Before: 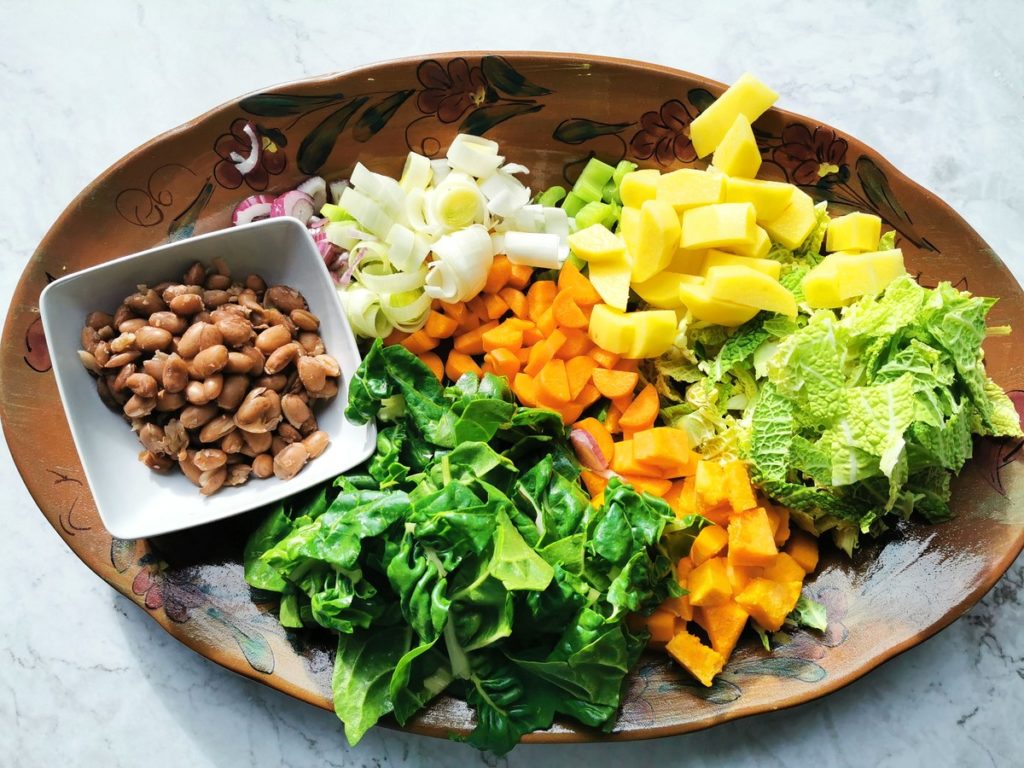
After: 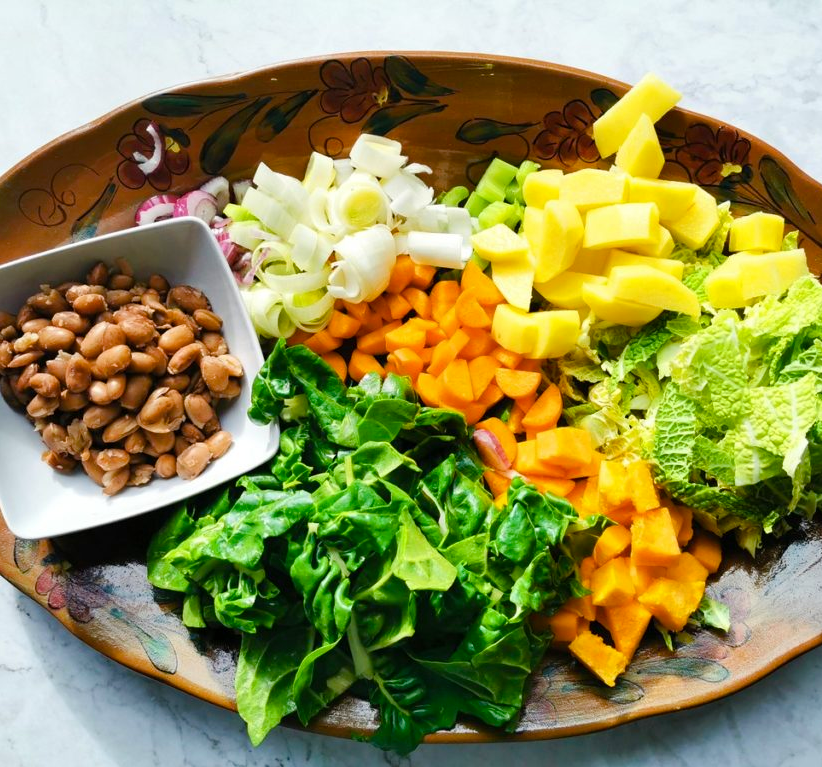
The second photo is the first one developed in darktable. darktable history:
color balance rgb: perceptual saturation grading › global saturation 9.316%, perceptual saturation grading › highlights -13.184%, perceptual saturation grading › mid-tones 14.521%, perceptual saturation grading › shadows 22.399%, global vibrance 20%
crop and rotate: left 9.494%, right 10.146%
